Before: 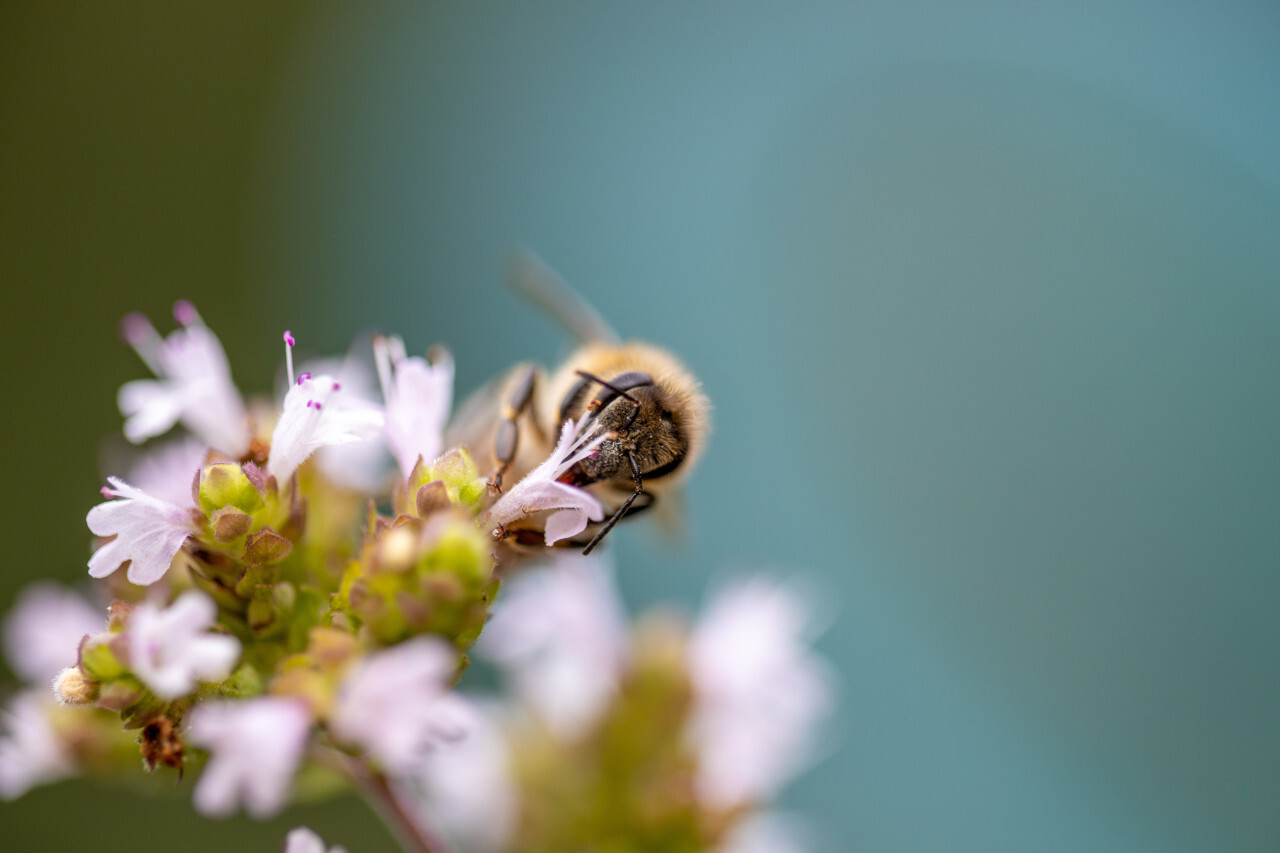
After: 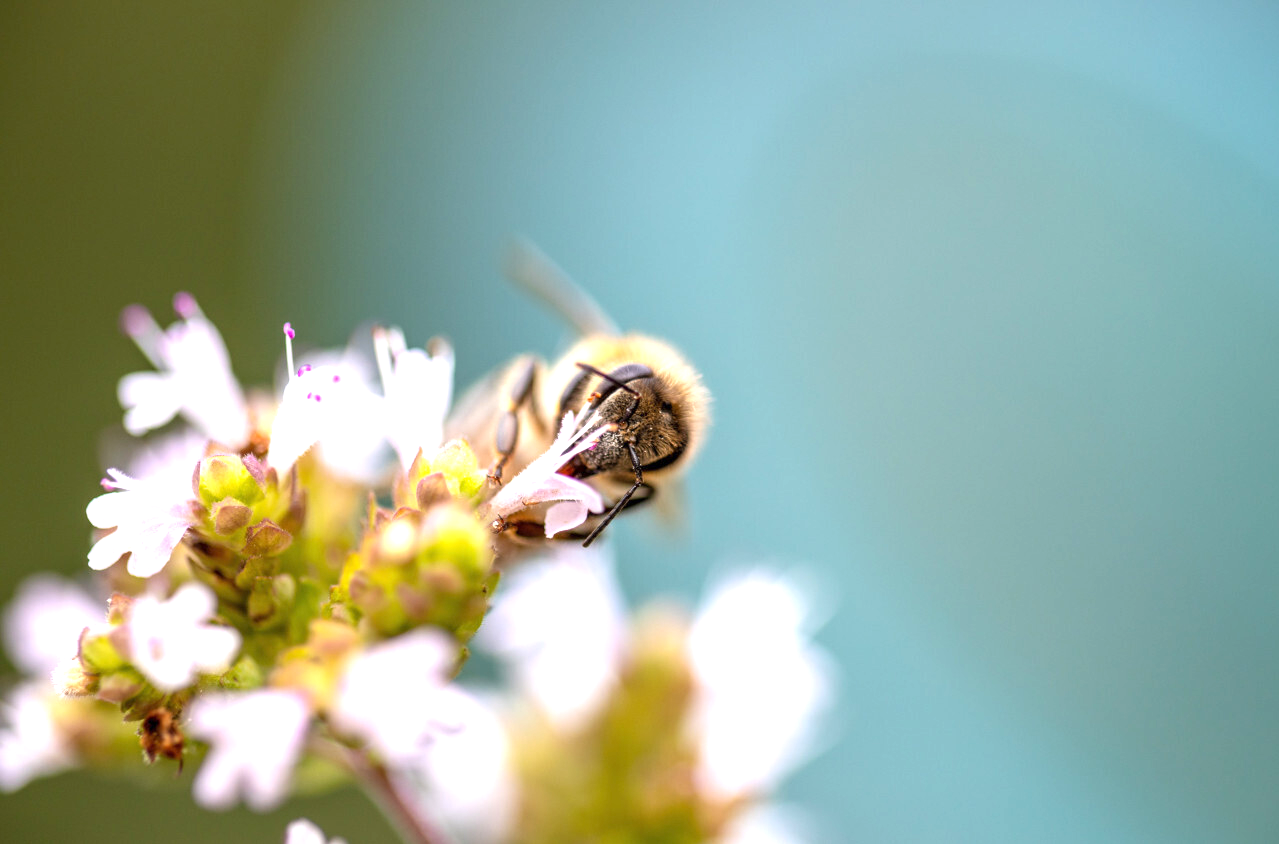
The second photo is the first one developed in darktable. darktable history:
crop: top 1.049%, right 0.001%
exposure: exposure 0.935 EV, compensate highlight preservation false
